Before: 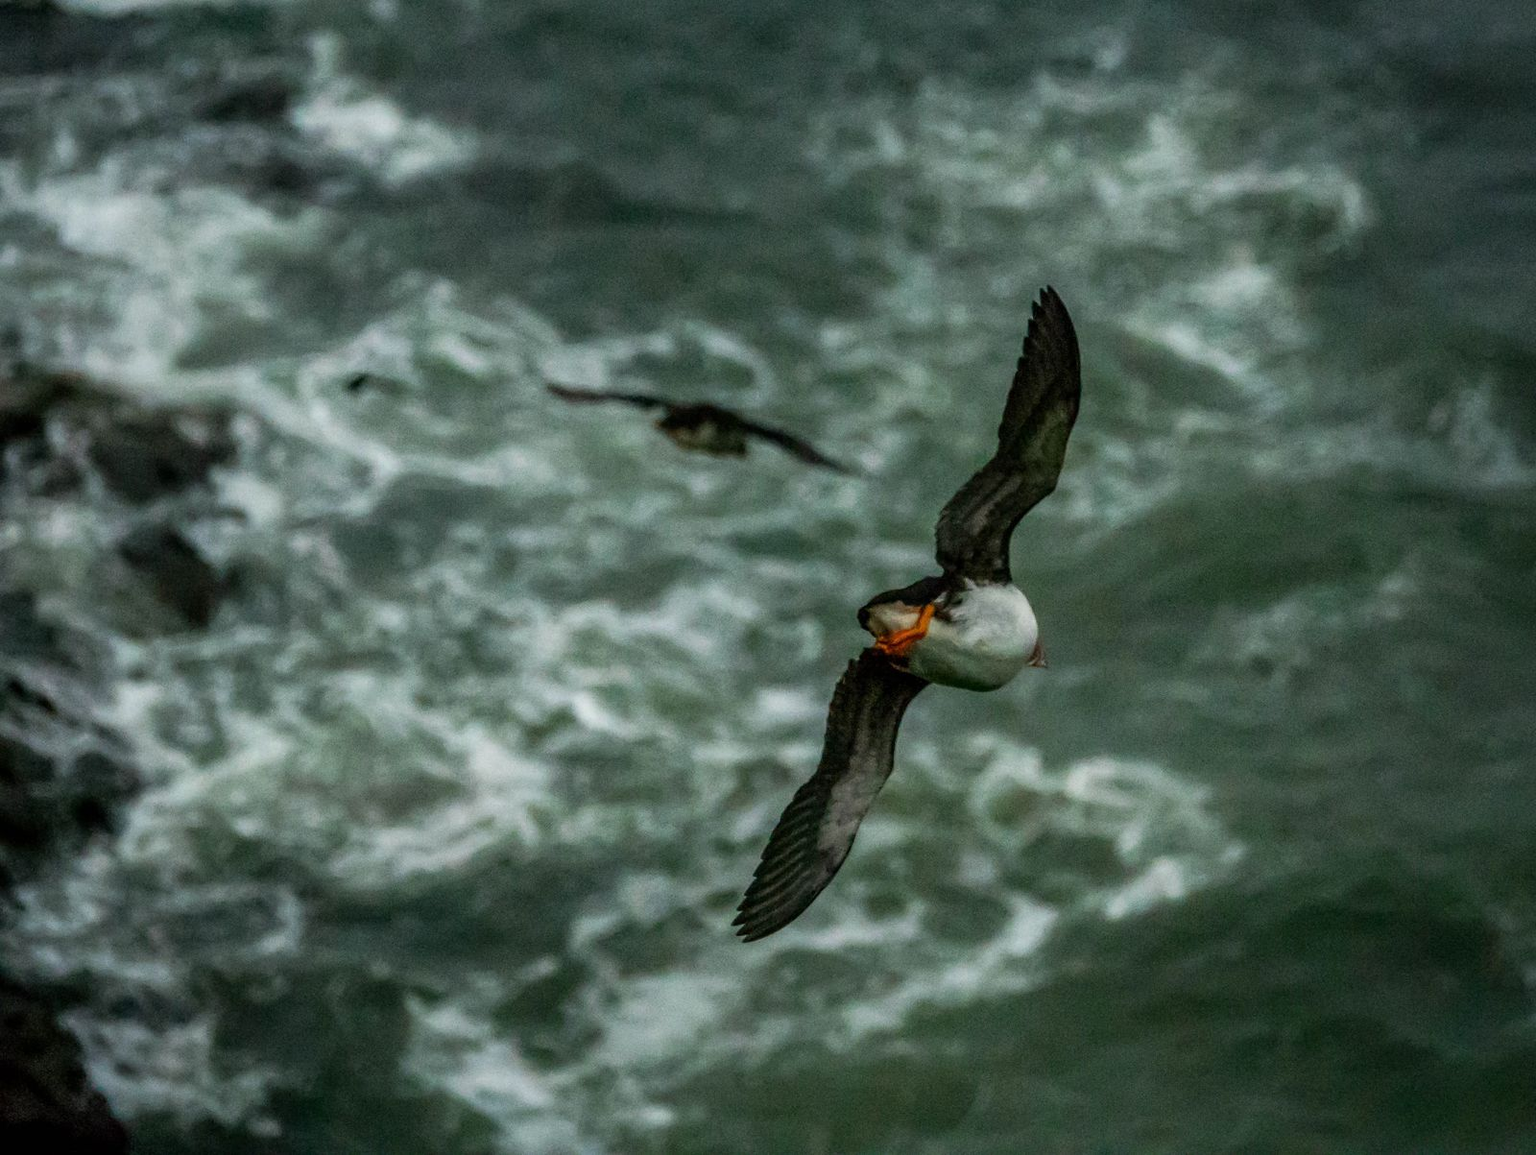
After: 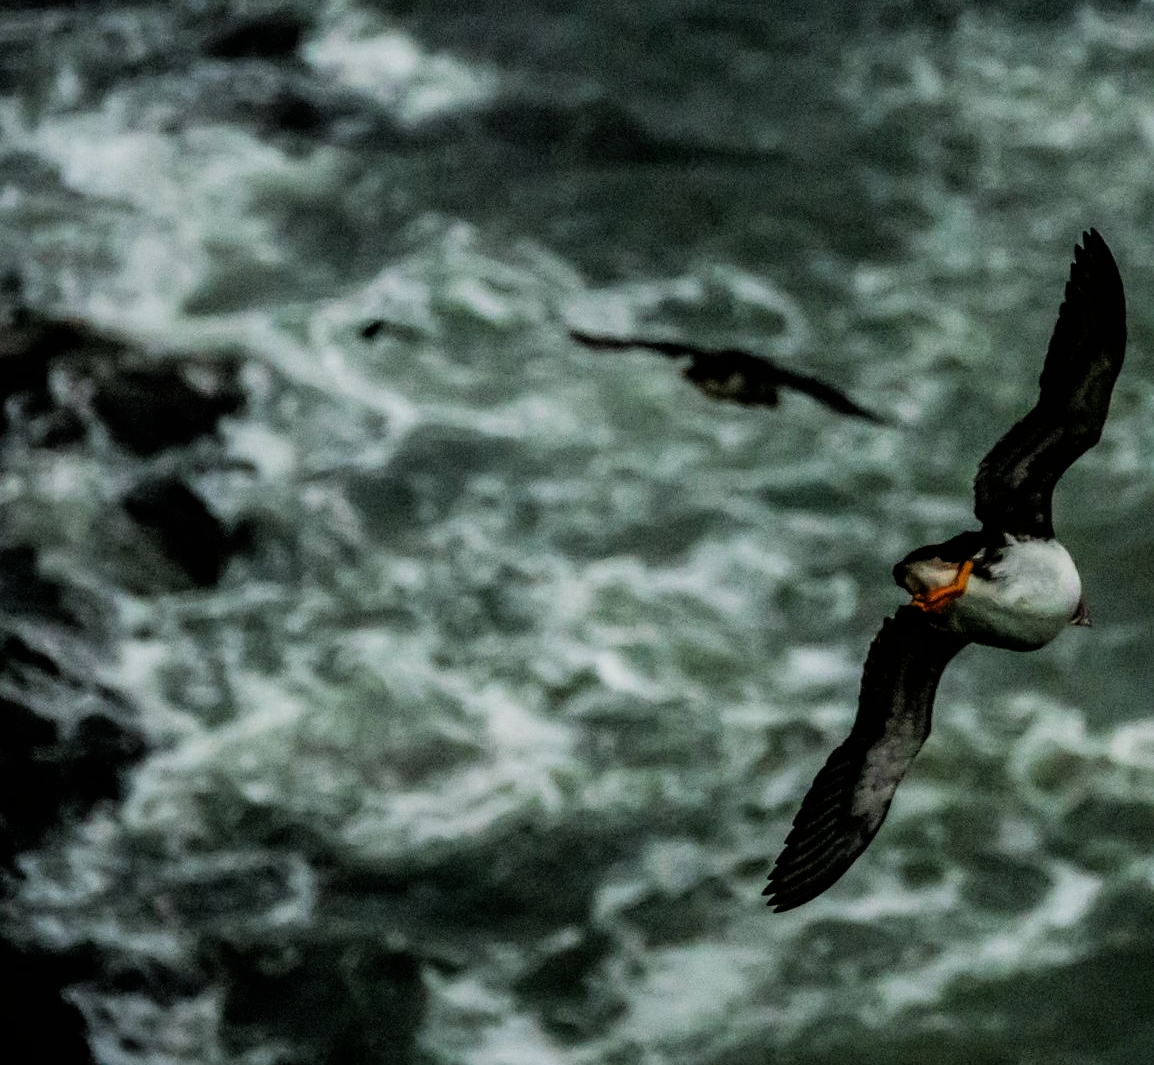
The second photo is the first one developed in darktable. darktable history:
filmic rgb: black relative exposure -5 EV, white relative exposure 3.49 EV, hardness 3.18, contrast 1.299, highlights saturation mix -48.62%
crop: top 5.786%, right 27.859%, bottom 5.684%
